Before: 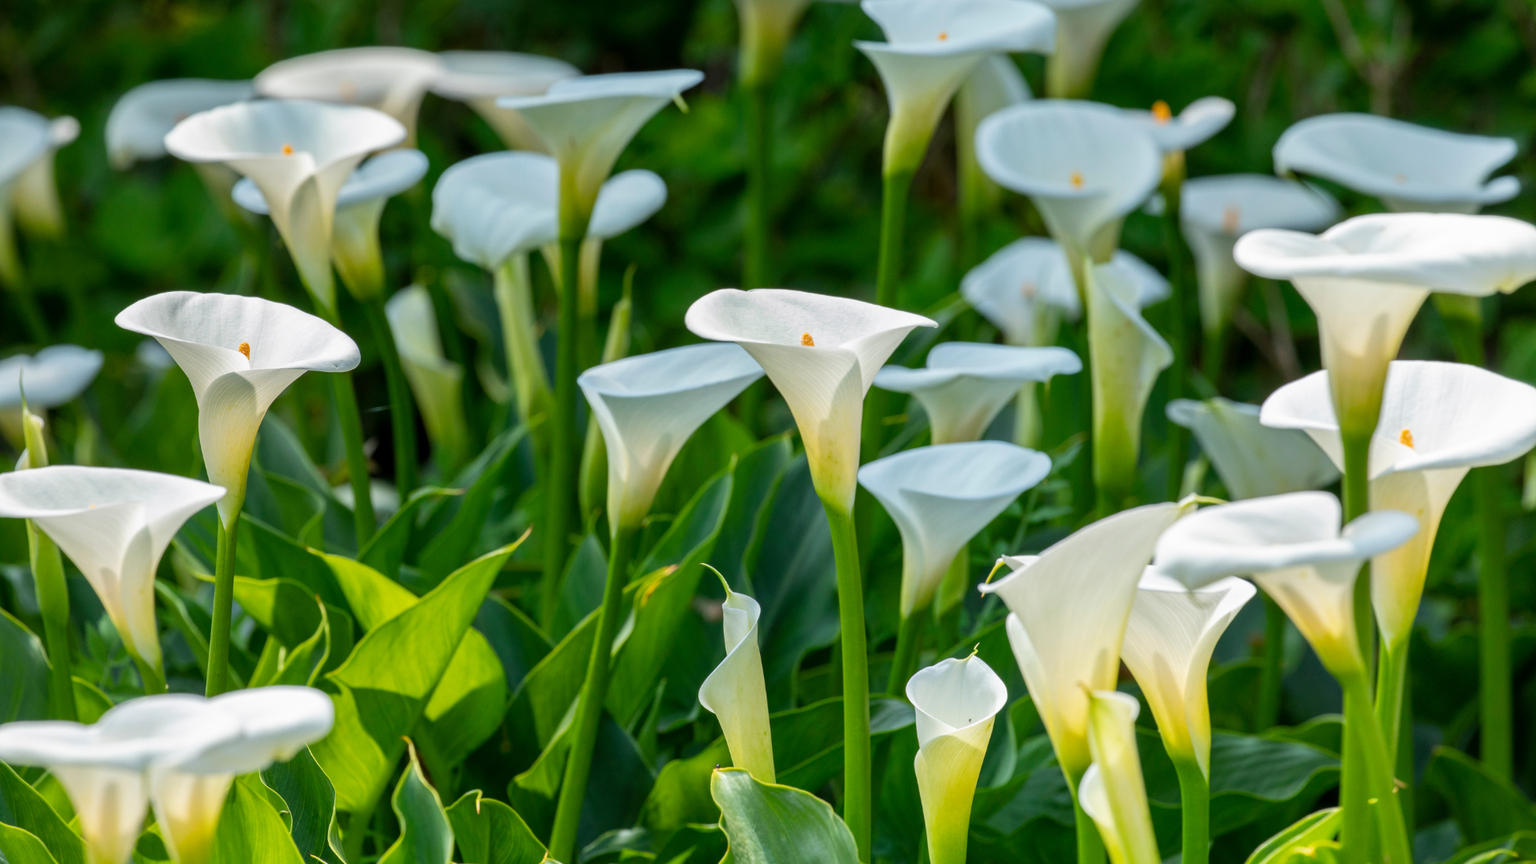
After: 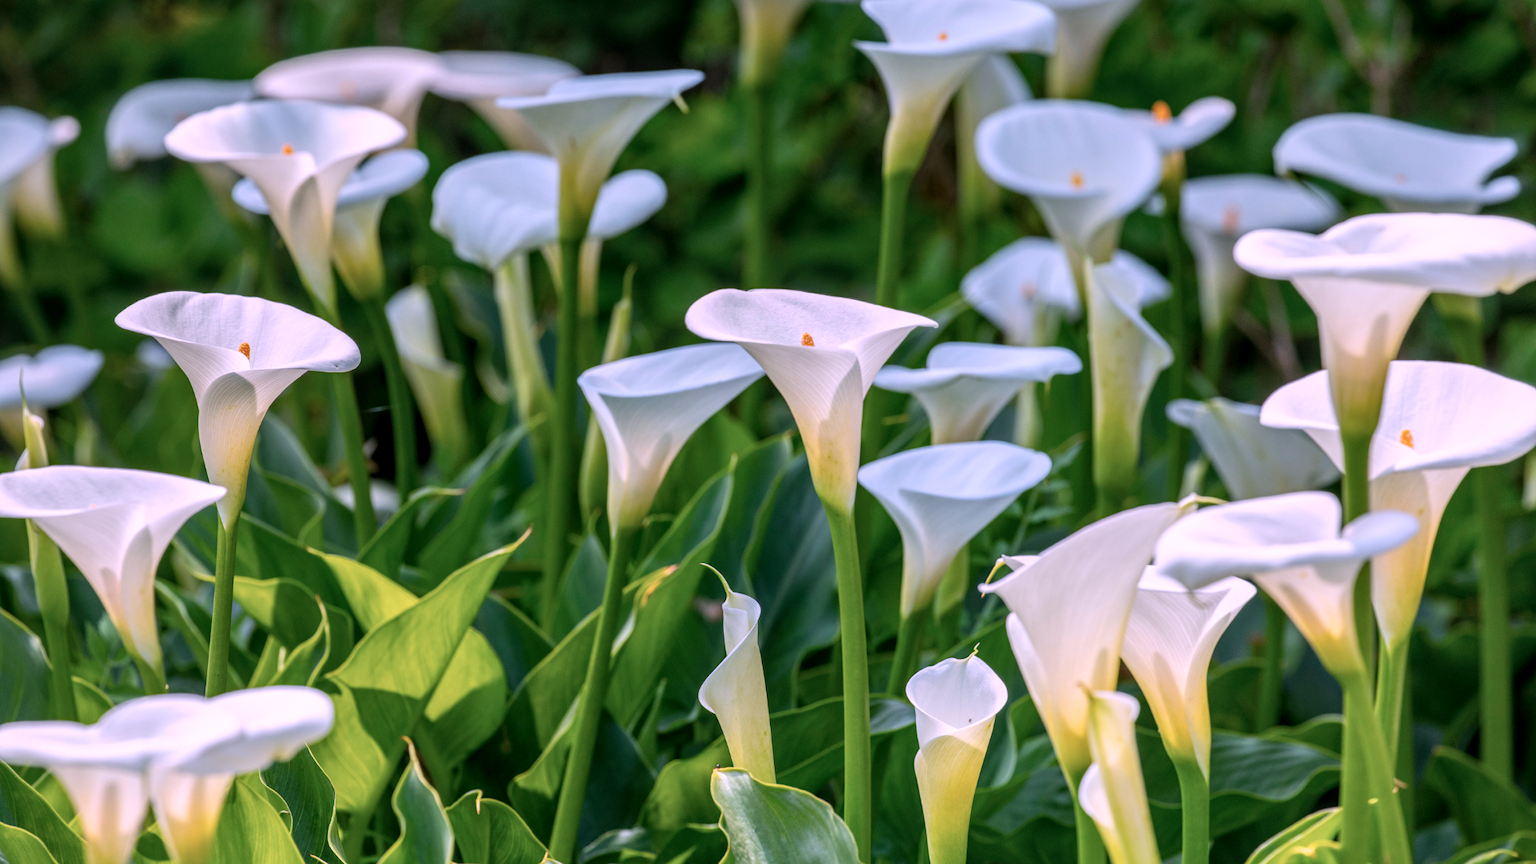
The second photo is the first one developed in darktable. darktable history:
color correction: highlights a* 15.46, highlights b* -20.56
local contrast: on, module defaults
